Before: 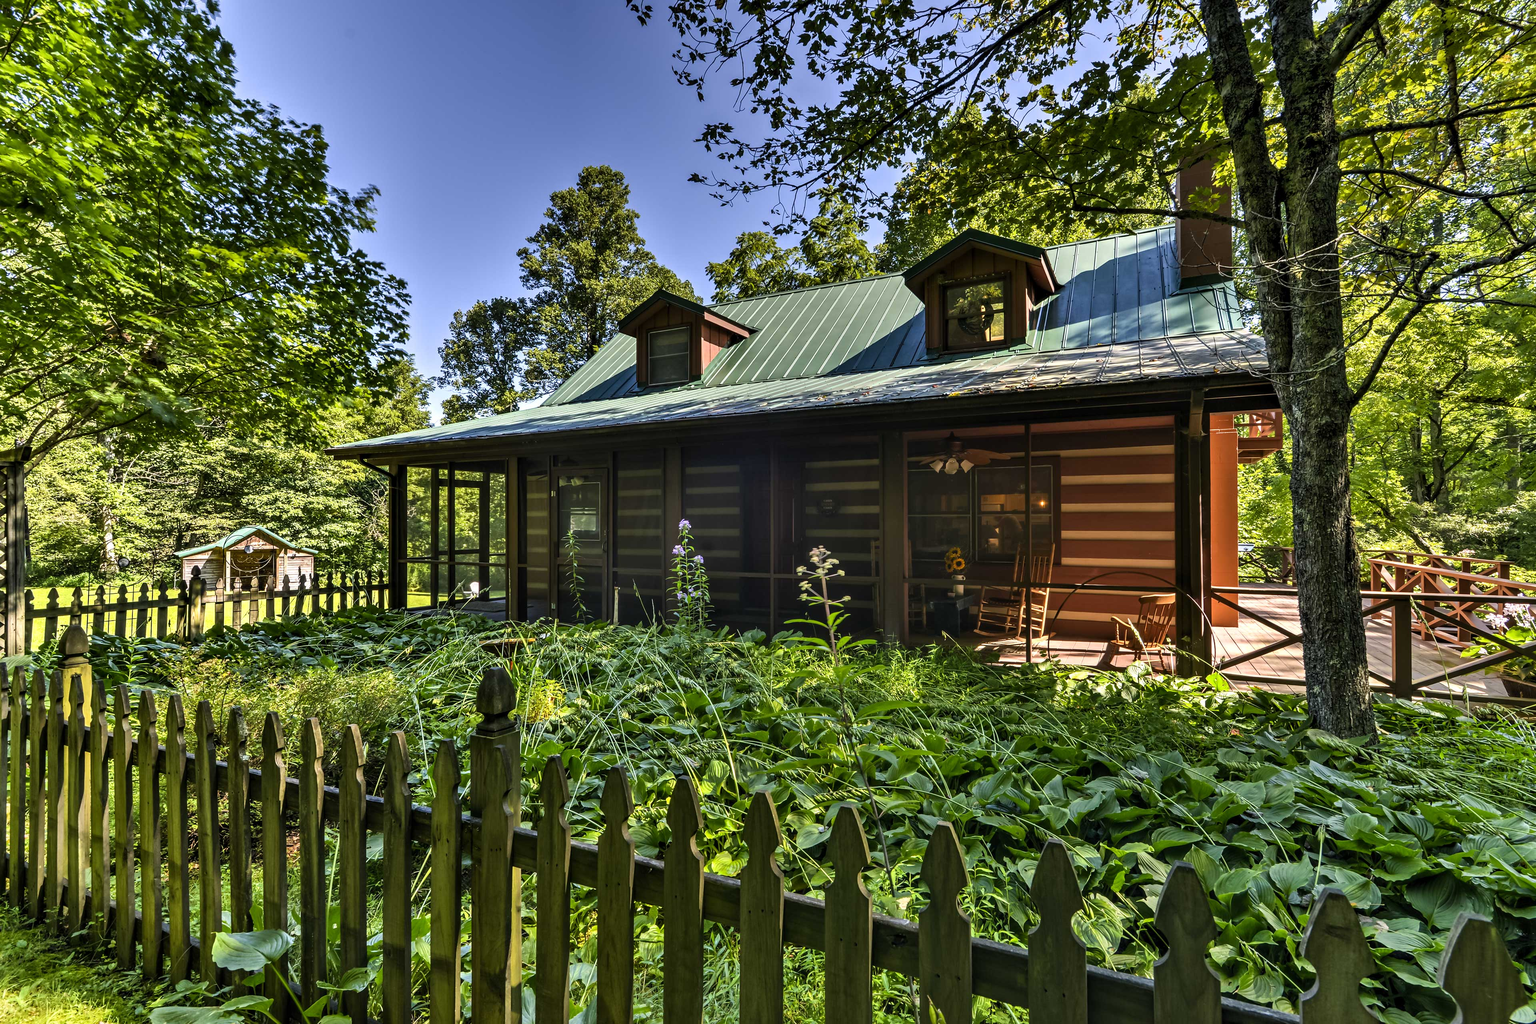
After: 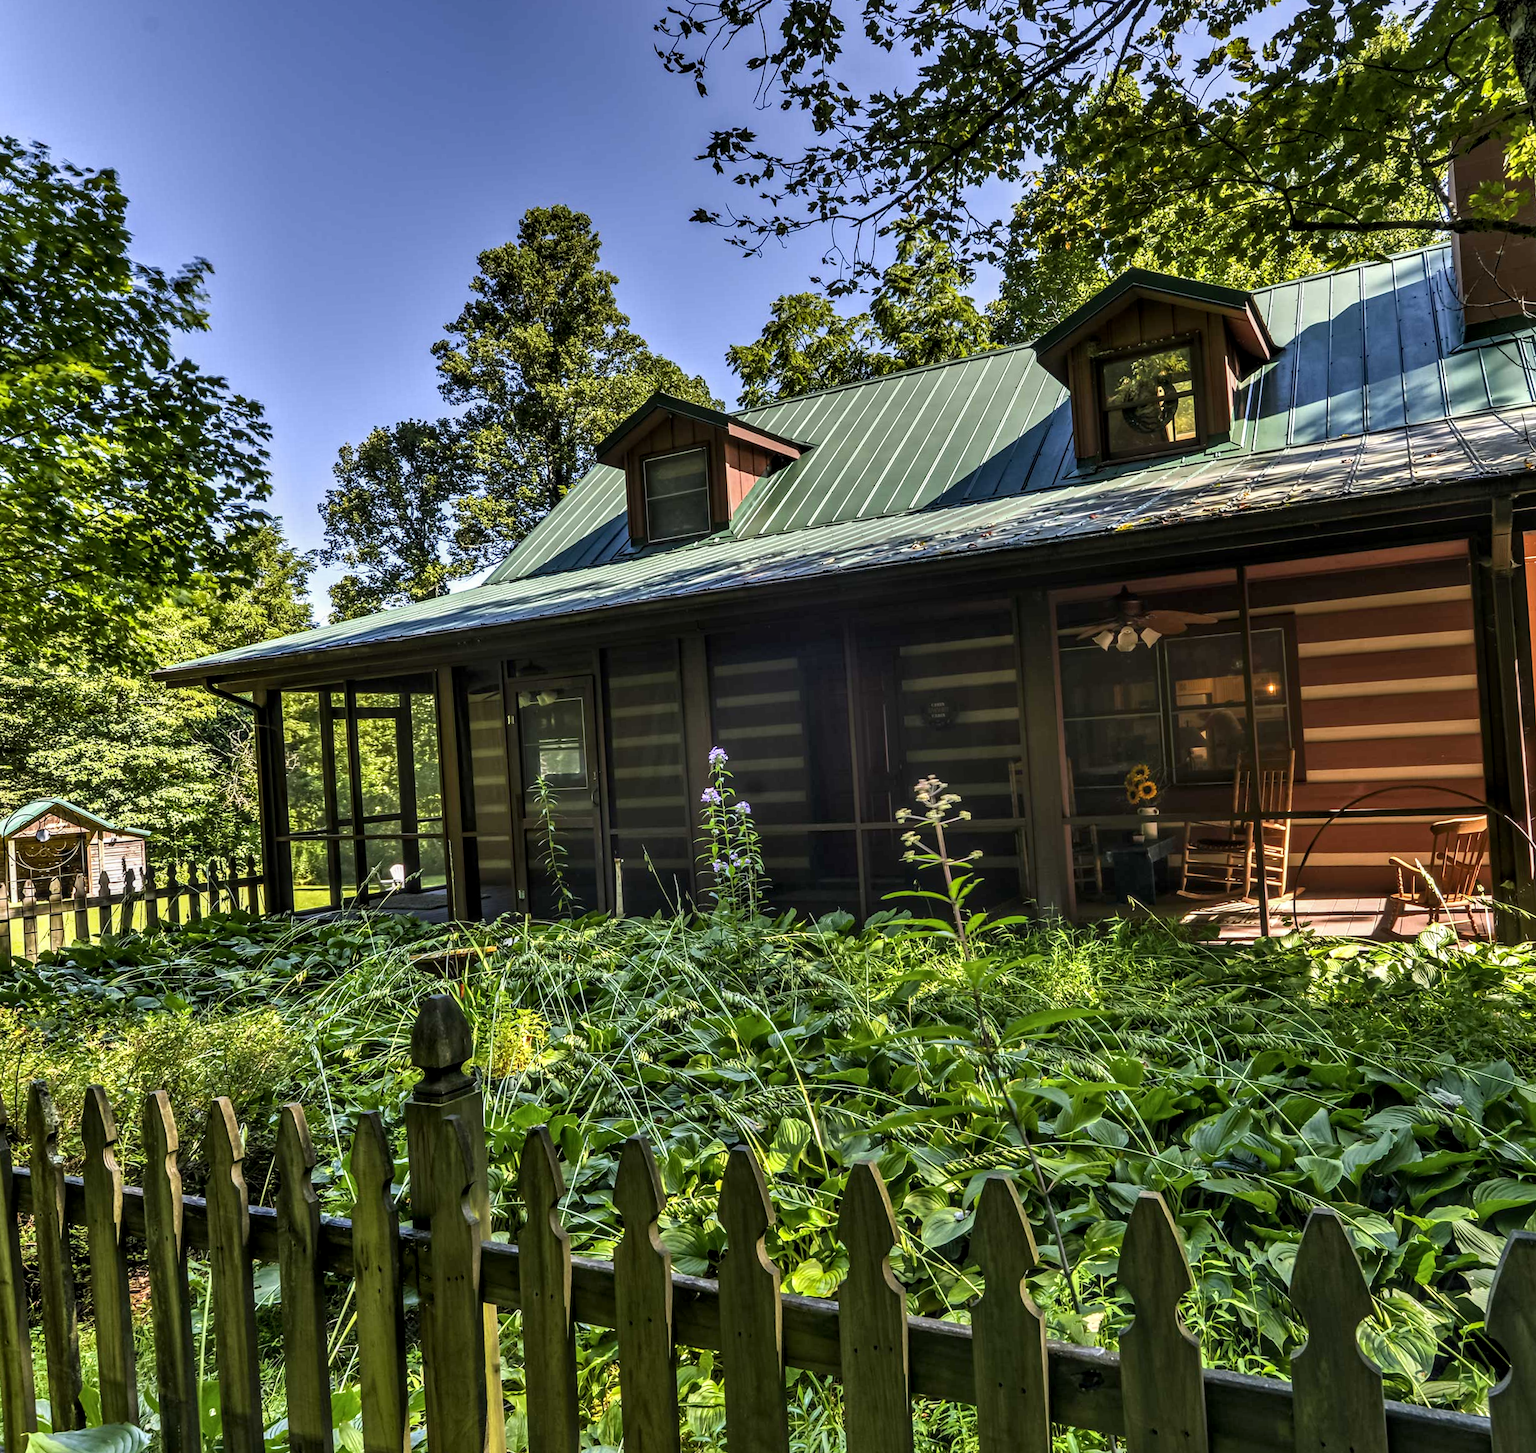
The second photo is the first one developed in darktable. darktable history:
local contrast: detail 130%
rotate and perspective: rotation -3.52°, crop left 0.036, crop right 0.964, crop top 0.081, crop bottom 0.919
crop and rotate: left 13.342%, right 19.991%
